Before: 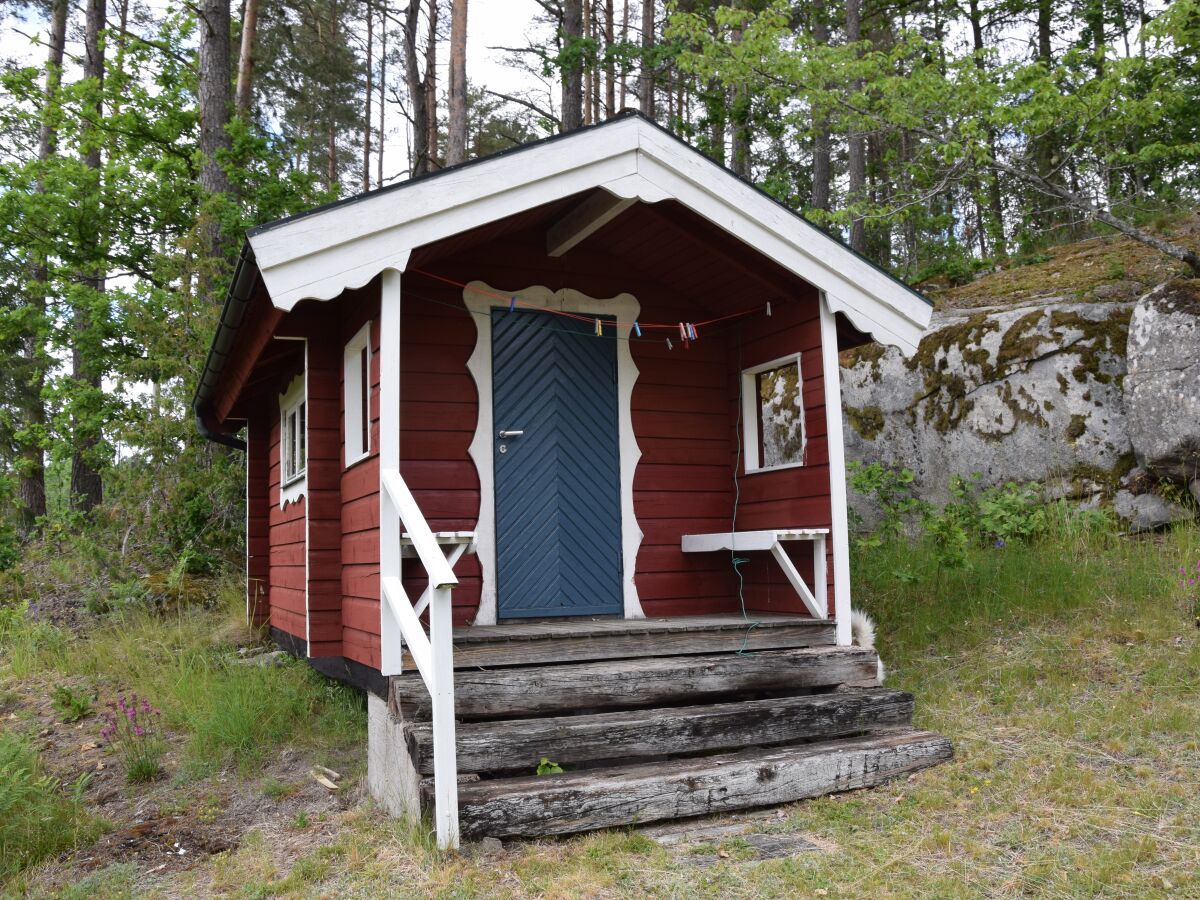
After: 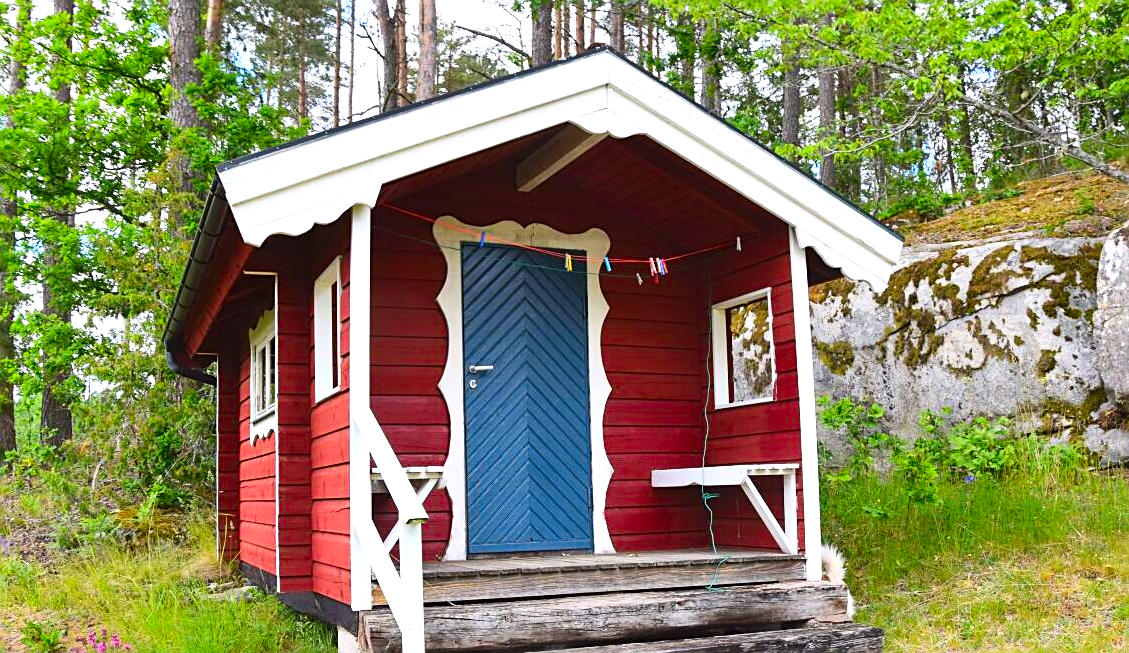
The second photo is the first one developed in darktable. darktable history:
contrast brightness saturation: contrast 0.196, brightness 0.195, saturation 0.797
sharpen: on, module defaults
exposure: exposure 0.559 EV, compensate highlight preservation false
crop: left 2.557%, top 7.249%, right 3.305%, bottom 20.137%
